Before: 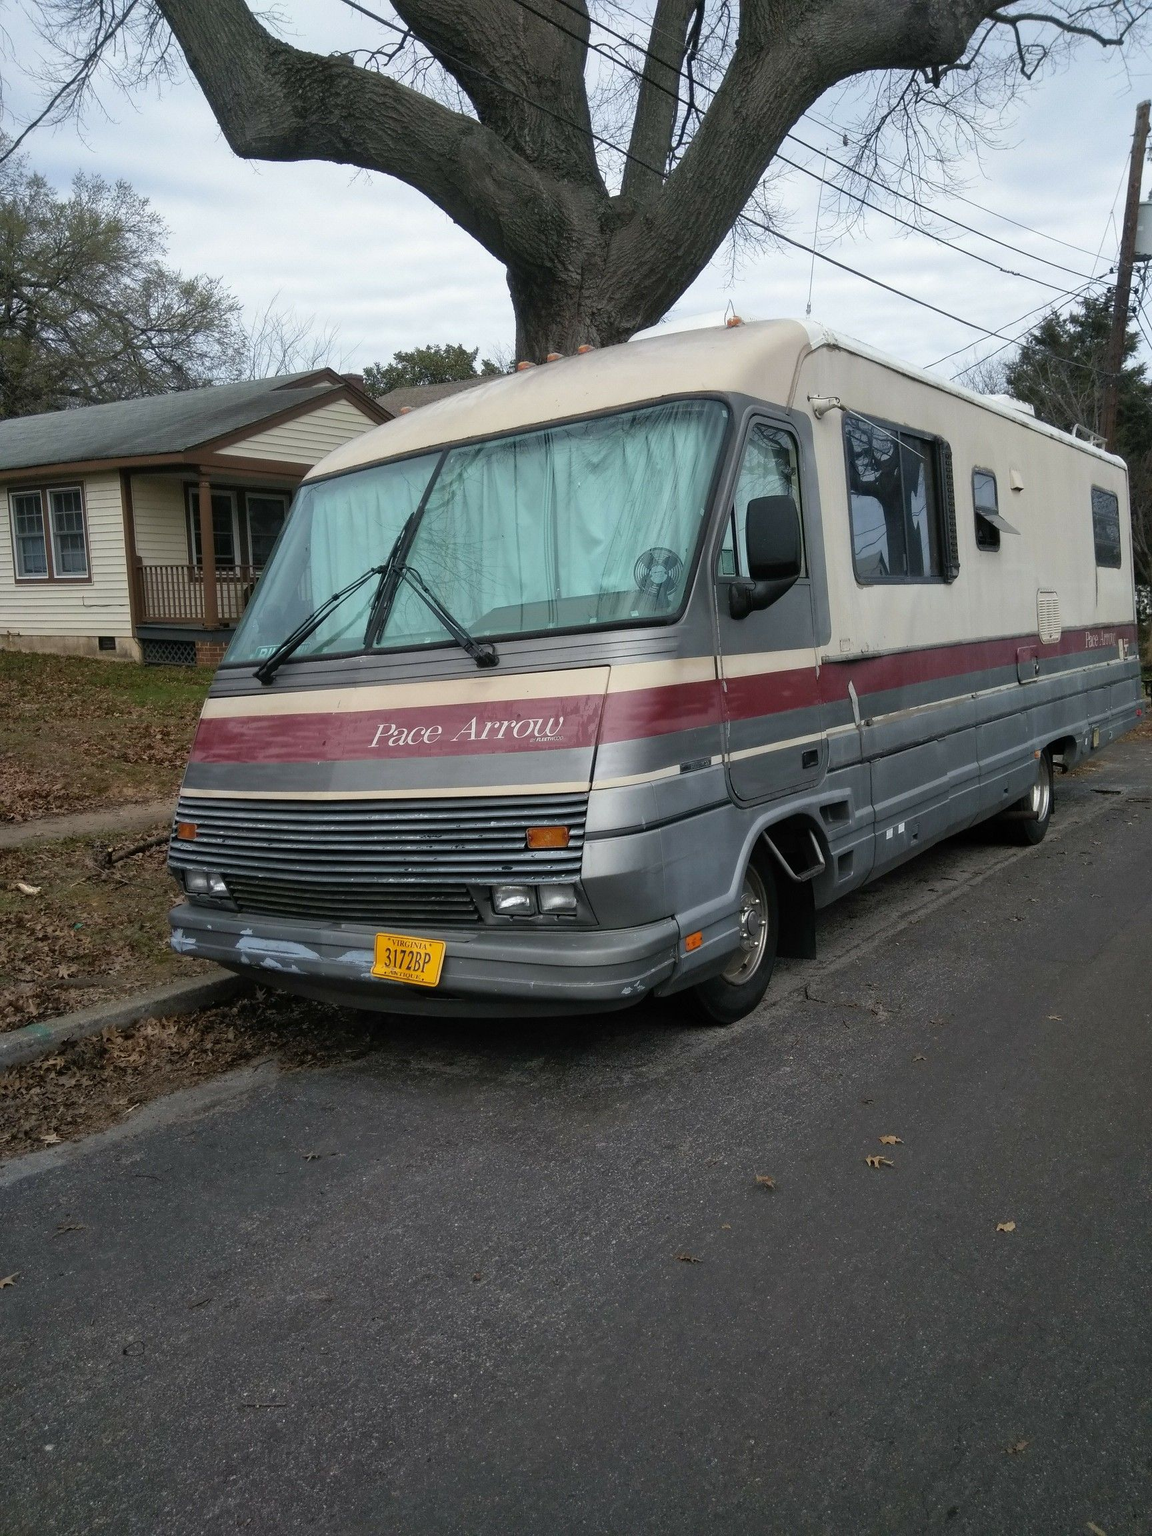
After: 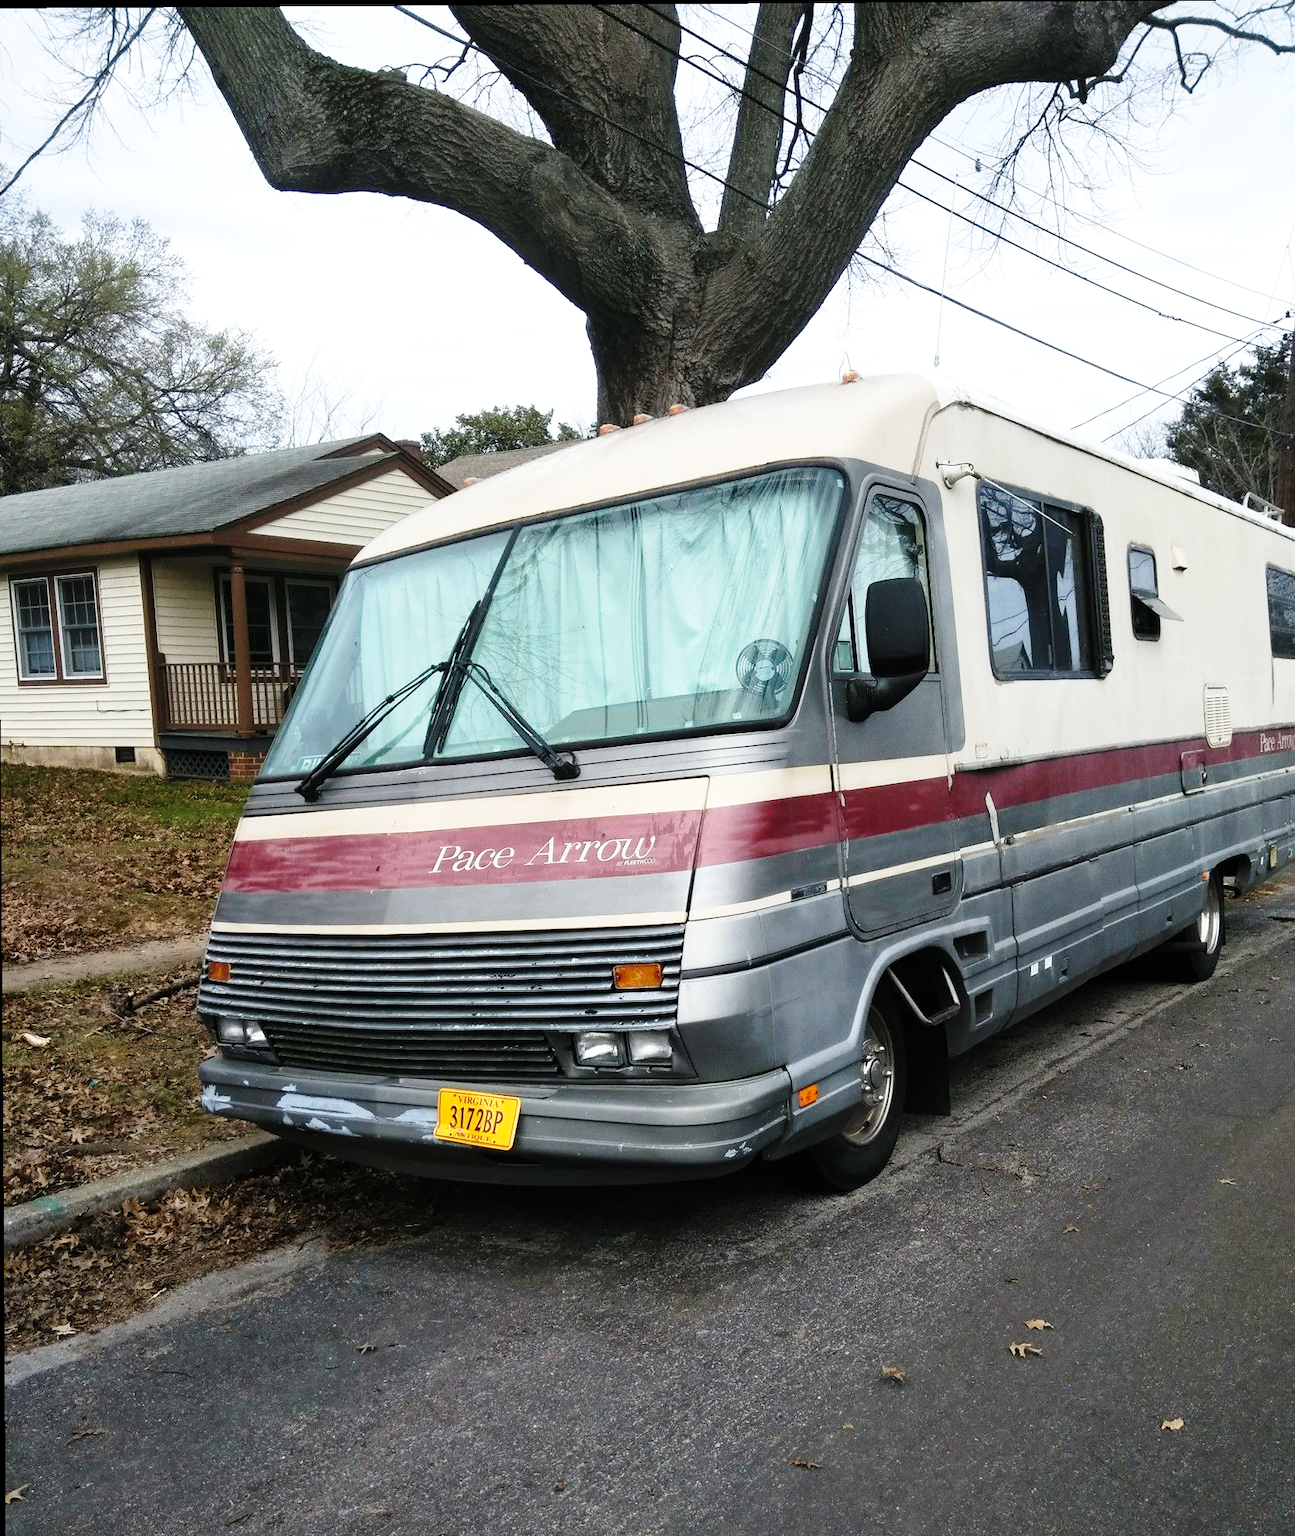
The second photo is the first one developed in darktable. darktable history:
base curve: curves: ch0 [(0, 0) (0.028, 0.03) (0.121, 0.232) (0.46, 0.748) (0.859, 0.968) (1, 1)], preserve colors none
tone equalizer: -8 EV -0.388 EV, -7 EV -0.425 EV, -6 EV -0.365 EV, -5 EV -0.195 EV, -3 EV 0.249 EV, -2 EV 0.328 EV, -1 EV 0.37 EV, +0 EV 0.397 EV, edges refinement/feathering 500, mask exposure compensation -1.57 EV, preserve details no
crop and rotate: angle 0.379°, left 0.291%, right 3.565%, bottom 14.221%
